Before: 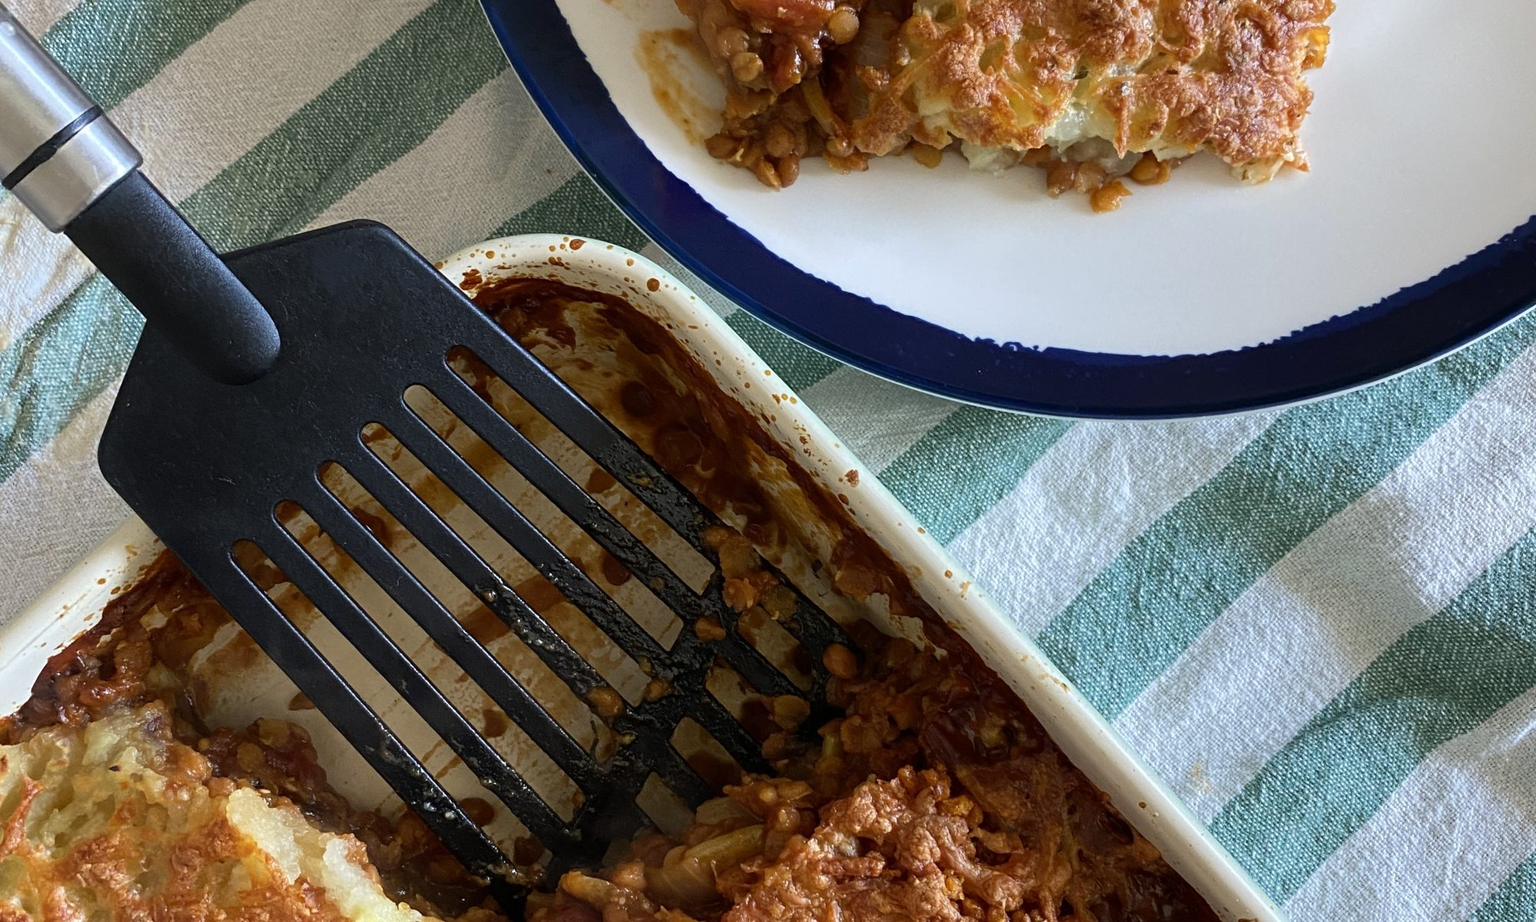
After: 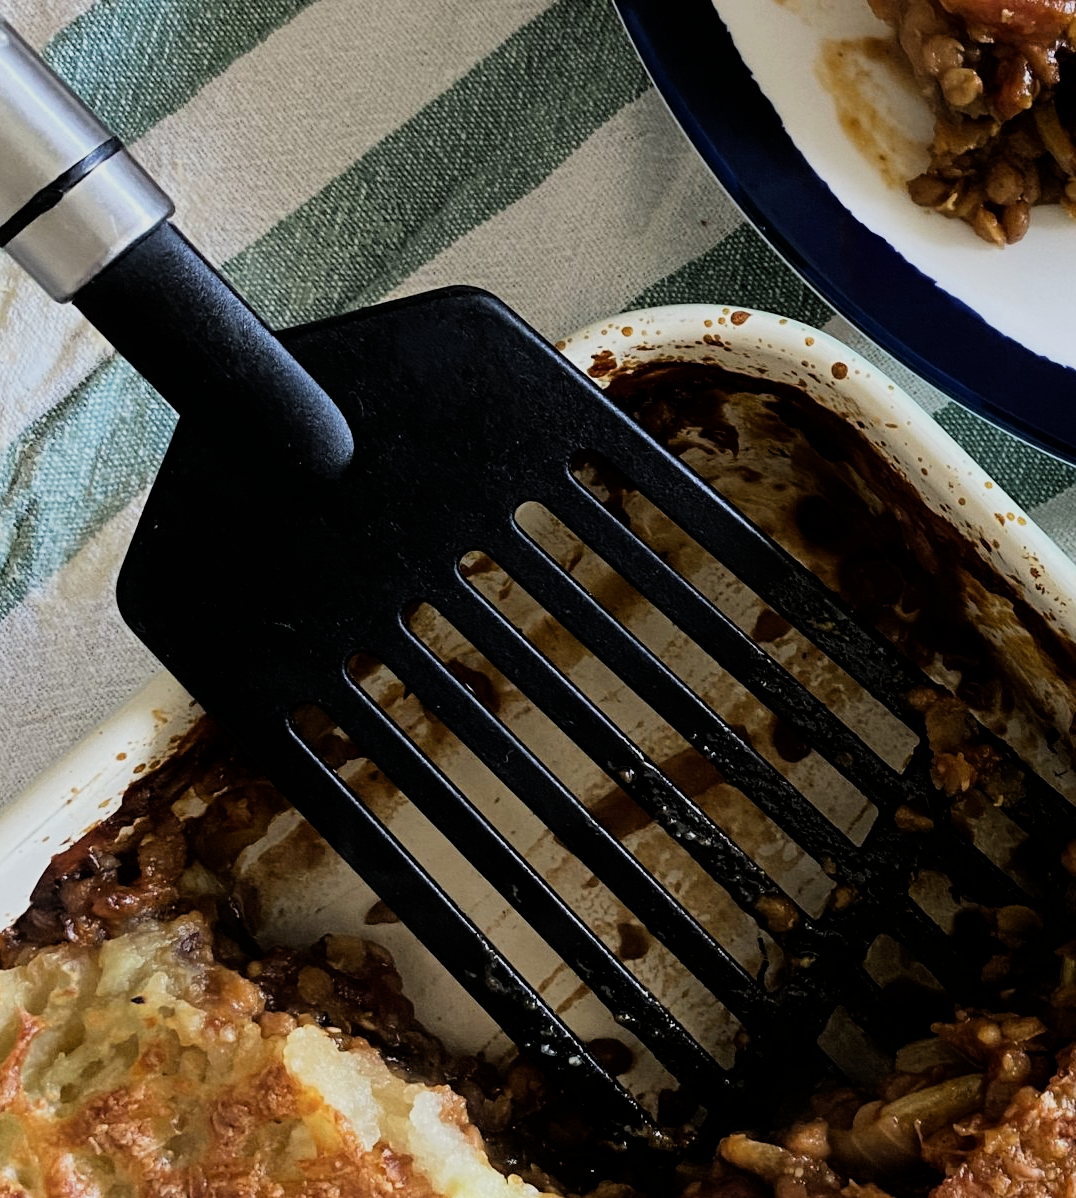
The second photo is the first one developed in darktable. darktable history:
crop: left 0.587%, right 45.588%, bottom 0.086%
filmic rgb: black relative exposure -5 EV, hardness 2.88, contrast 1.3, highlights saturation mix -30%
